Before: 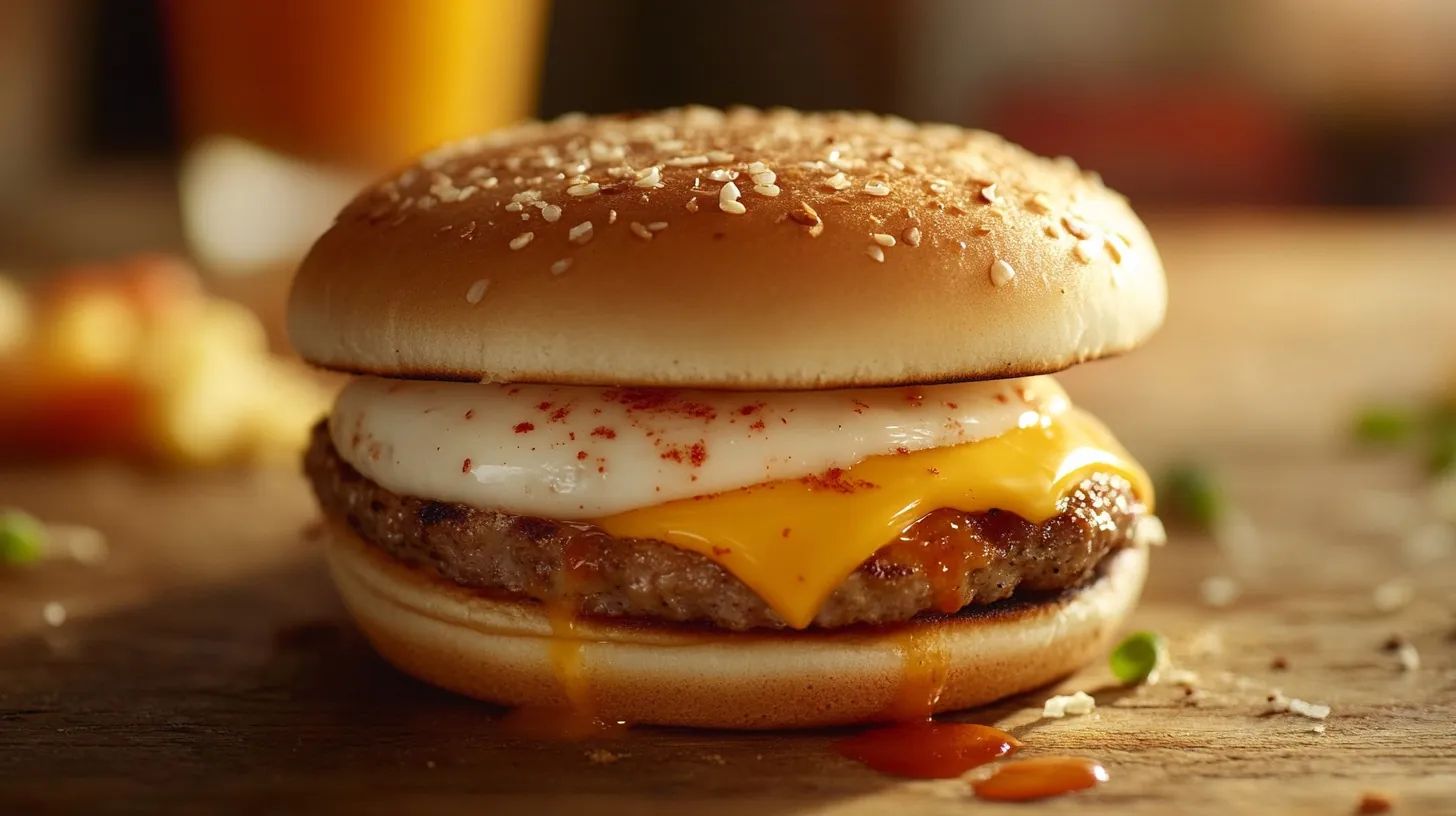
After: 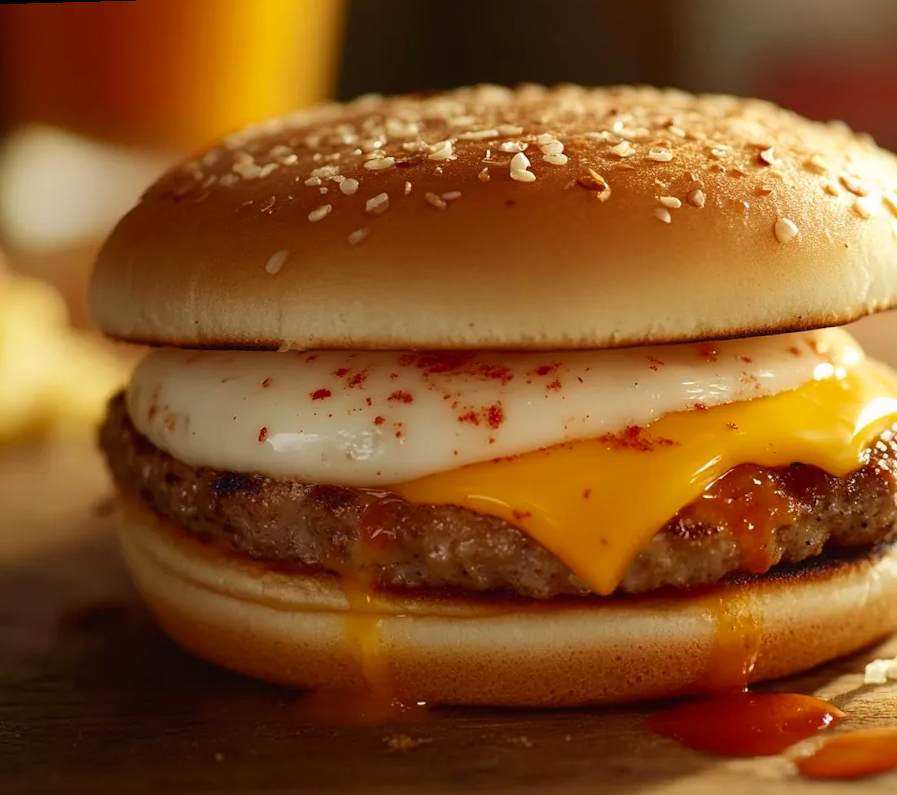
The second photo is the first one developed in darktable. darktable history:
contrast brightness saturation: contrast 0.04, saturation 0.07
crop and rotate: left 12.648%, right 20.685%
rotate and perspective: rotation -1.68°, lens shift (vertical) -0.146, crop left 0.049, crop right 0.912, crop top 0.032, crop bottom 0.96
exposure: compensate highlight preservation false
shadows and highlights: radius 334.93, shadows 63.48, highlights 6.06, compress 87.7%, highlights color adjustment 39.73%, soften with gaussian
